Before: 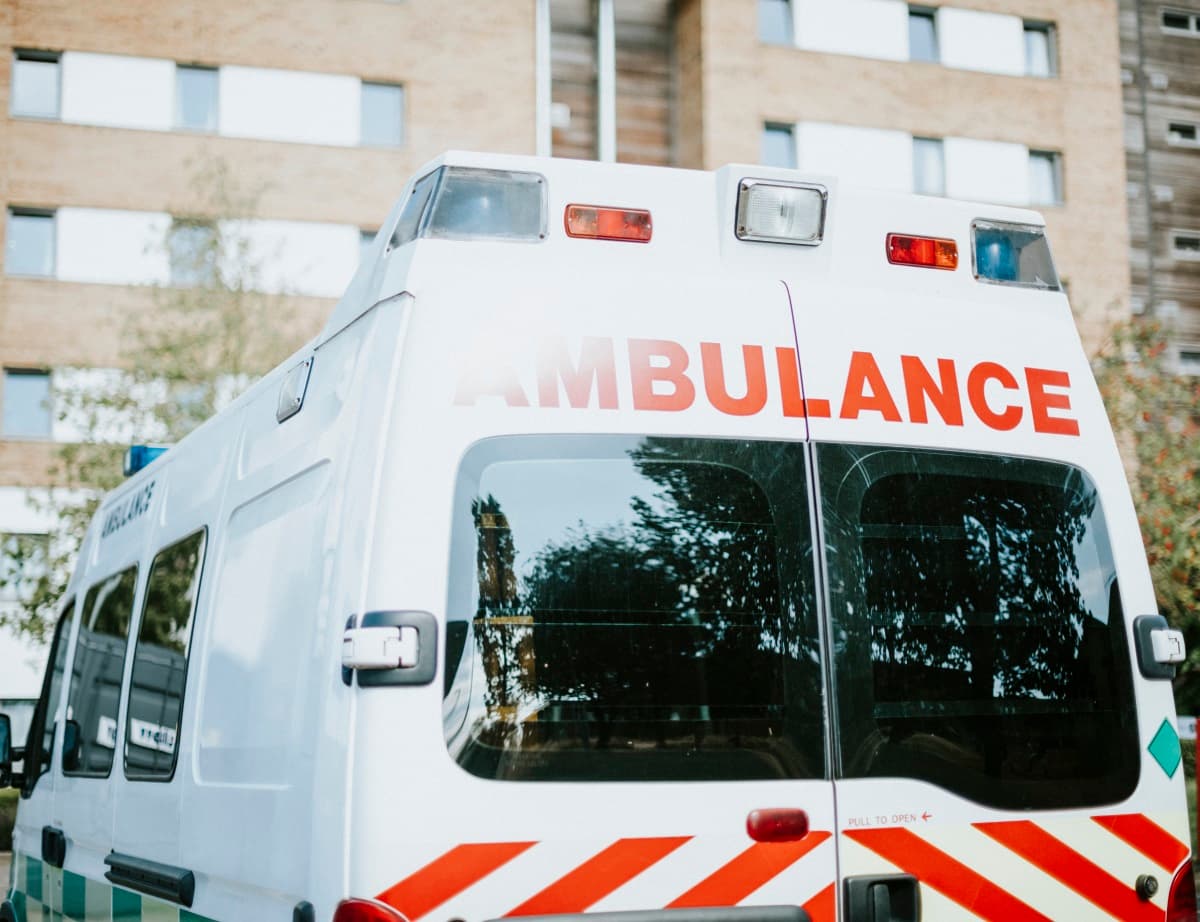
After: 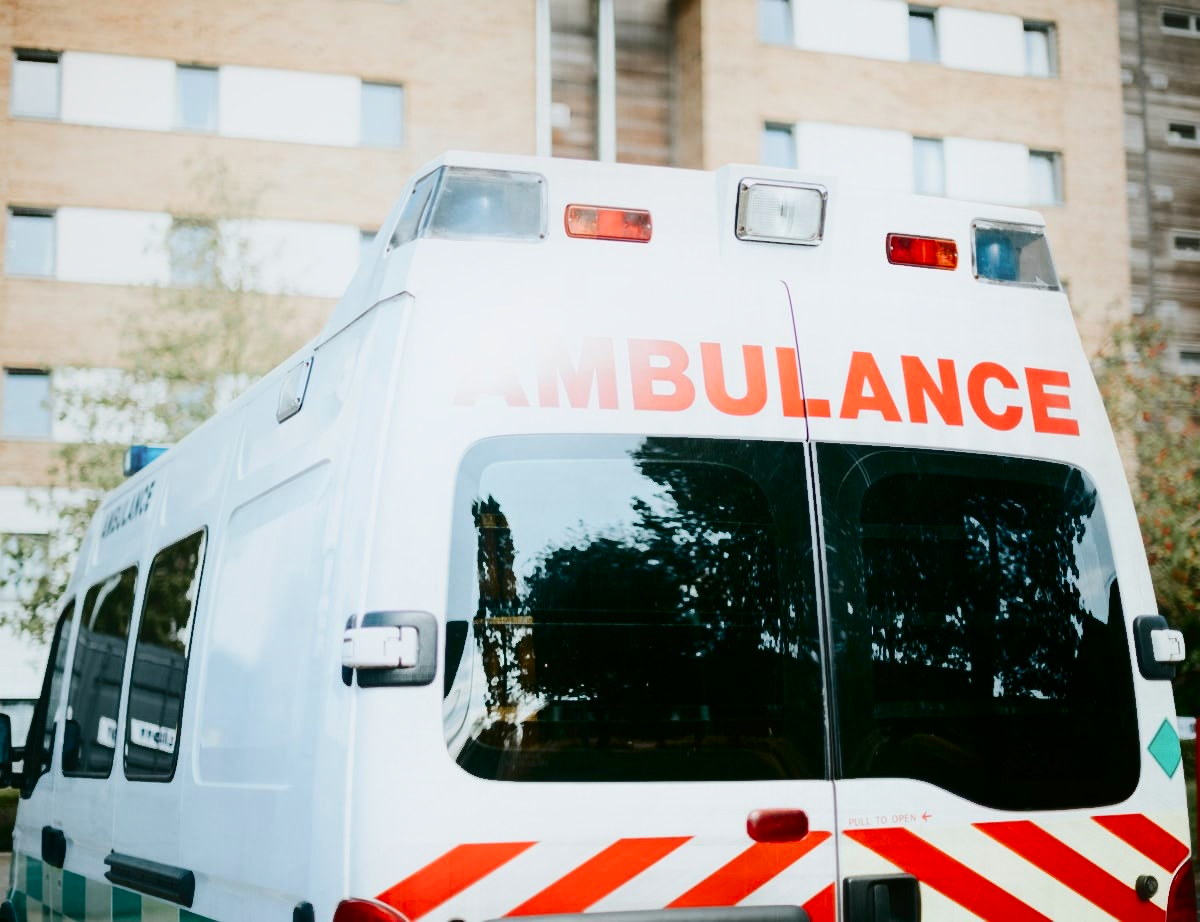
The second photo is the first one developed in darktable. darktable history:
contrast equalizer: y [[0.6 ×6], [0.55 ×6], [0 ×6], [0 ×6], [0 ×6]], mix -0.989
contrast brightness saturation: contrast 0.204, brightness -0.113, saturation 0.105
